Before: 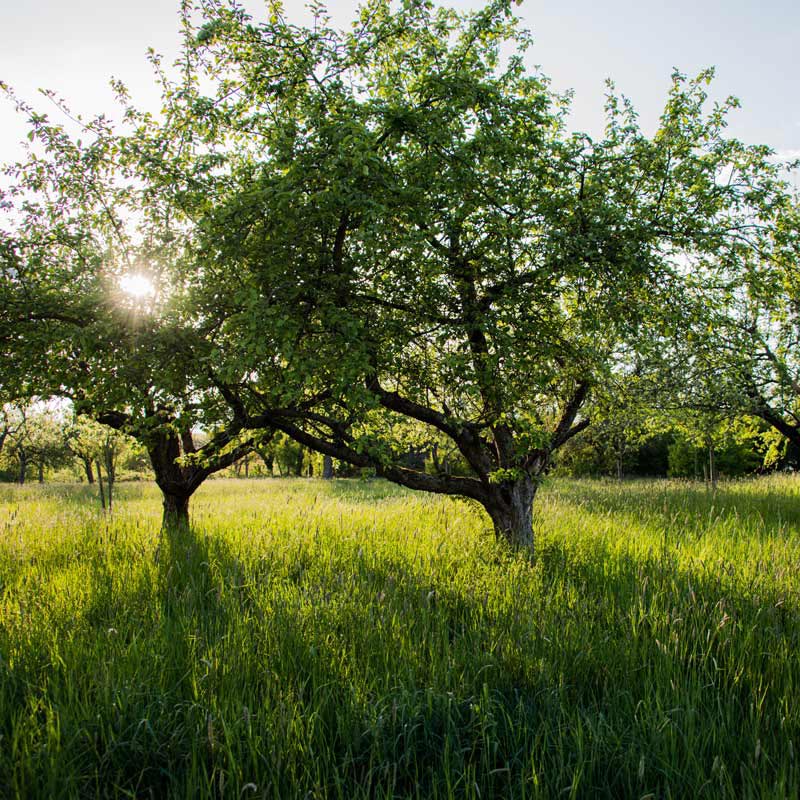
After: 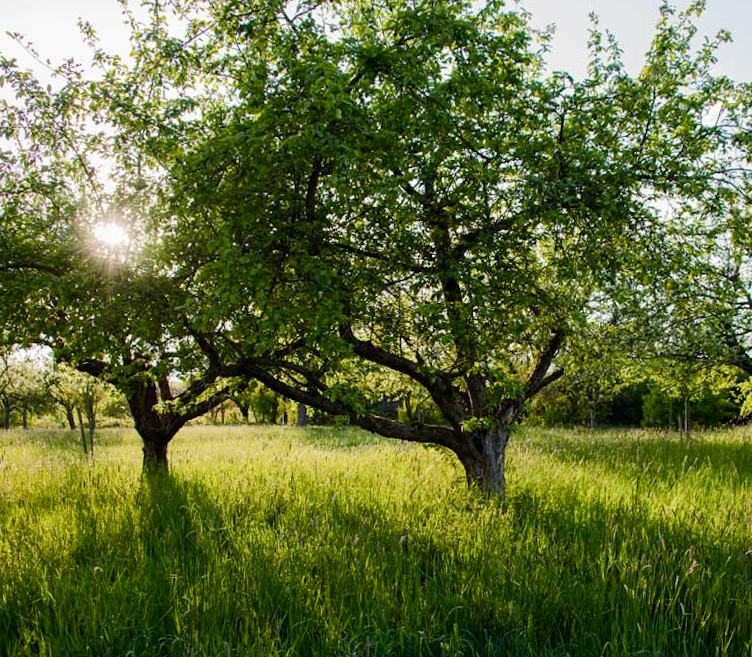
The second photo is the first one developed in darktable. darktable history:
rotate and perspective: rotation 0.074°, lens shift (vertical) 0.096, lens shift (horizontal) -0.041, crop left 0.043, crop right 0.952, crop top 0.024, crop bottom 0.979
color balance rgb: perceptual saturation grading › global saturation 20%, perceptual saturation grading › highlights -25%, perceptual saturation grading › shadows 50%, global vibrance -25%
crop: top 7.625%, bottom 8.027%
